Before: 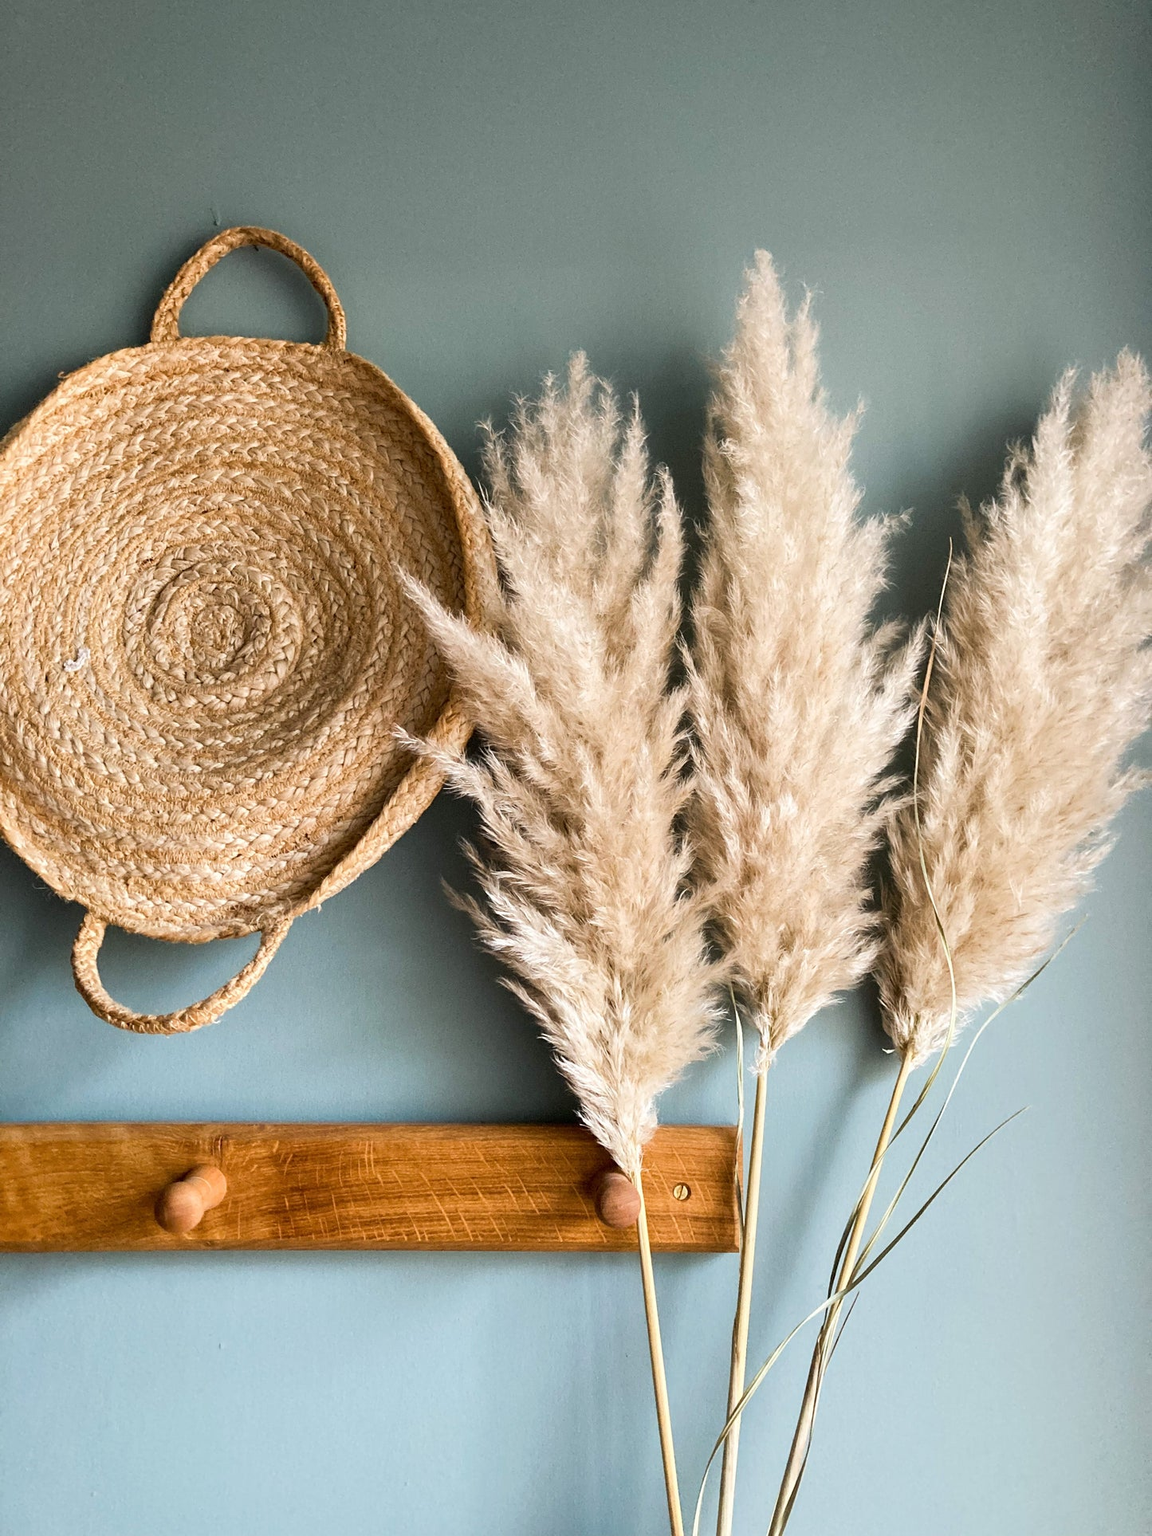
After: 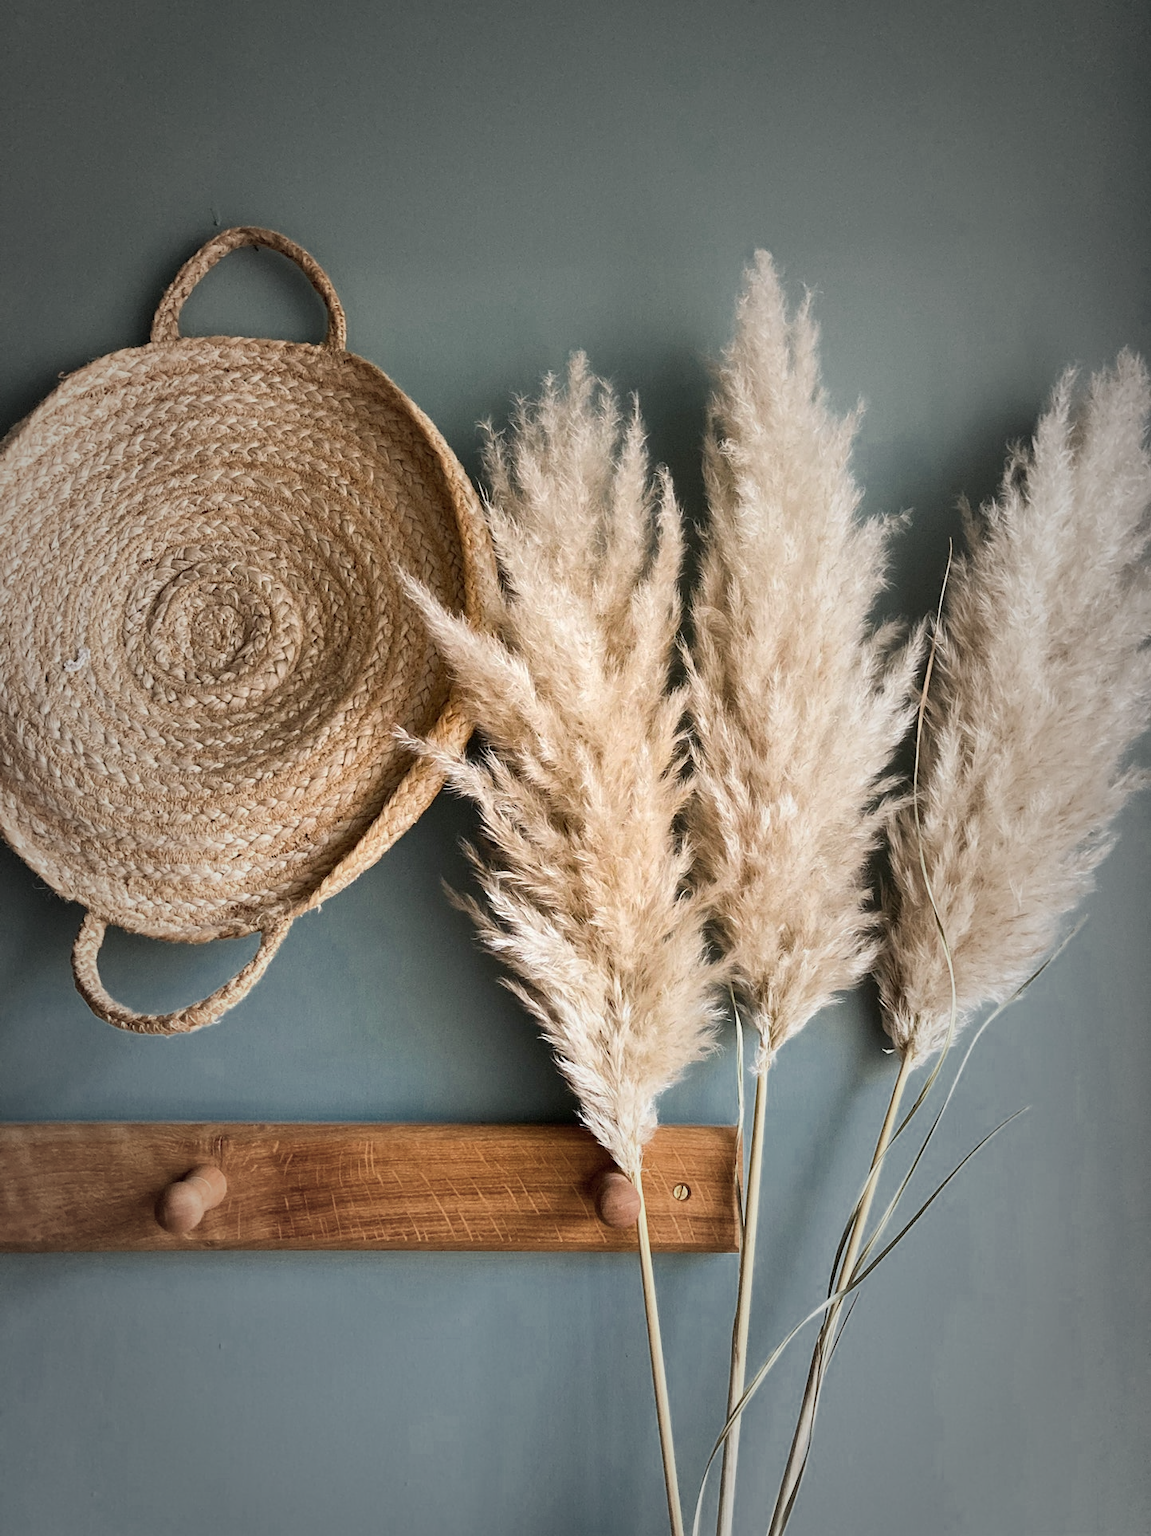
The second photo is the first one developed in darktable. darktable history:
color zones: curves: ch0 [(0, 0.497) (0.143, 0.5) (0.286, 0.5) (0.429, 0.483) (0.571, 0.116) (0.714, -0.006) (0.857, 0.28) (1, 0.497)]
color calibration: gray › normalize channels true, illuminant same as pipeline (D50), adaptation none (bypass), x 0.332, y 0.333, temperature 5008.25 K, gamut compression 0.026
vignetting: fall-off start 16.34%, fall-off radius 99.47%, width/height ratio 0.72, unbound false
